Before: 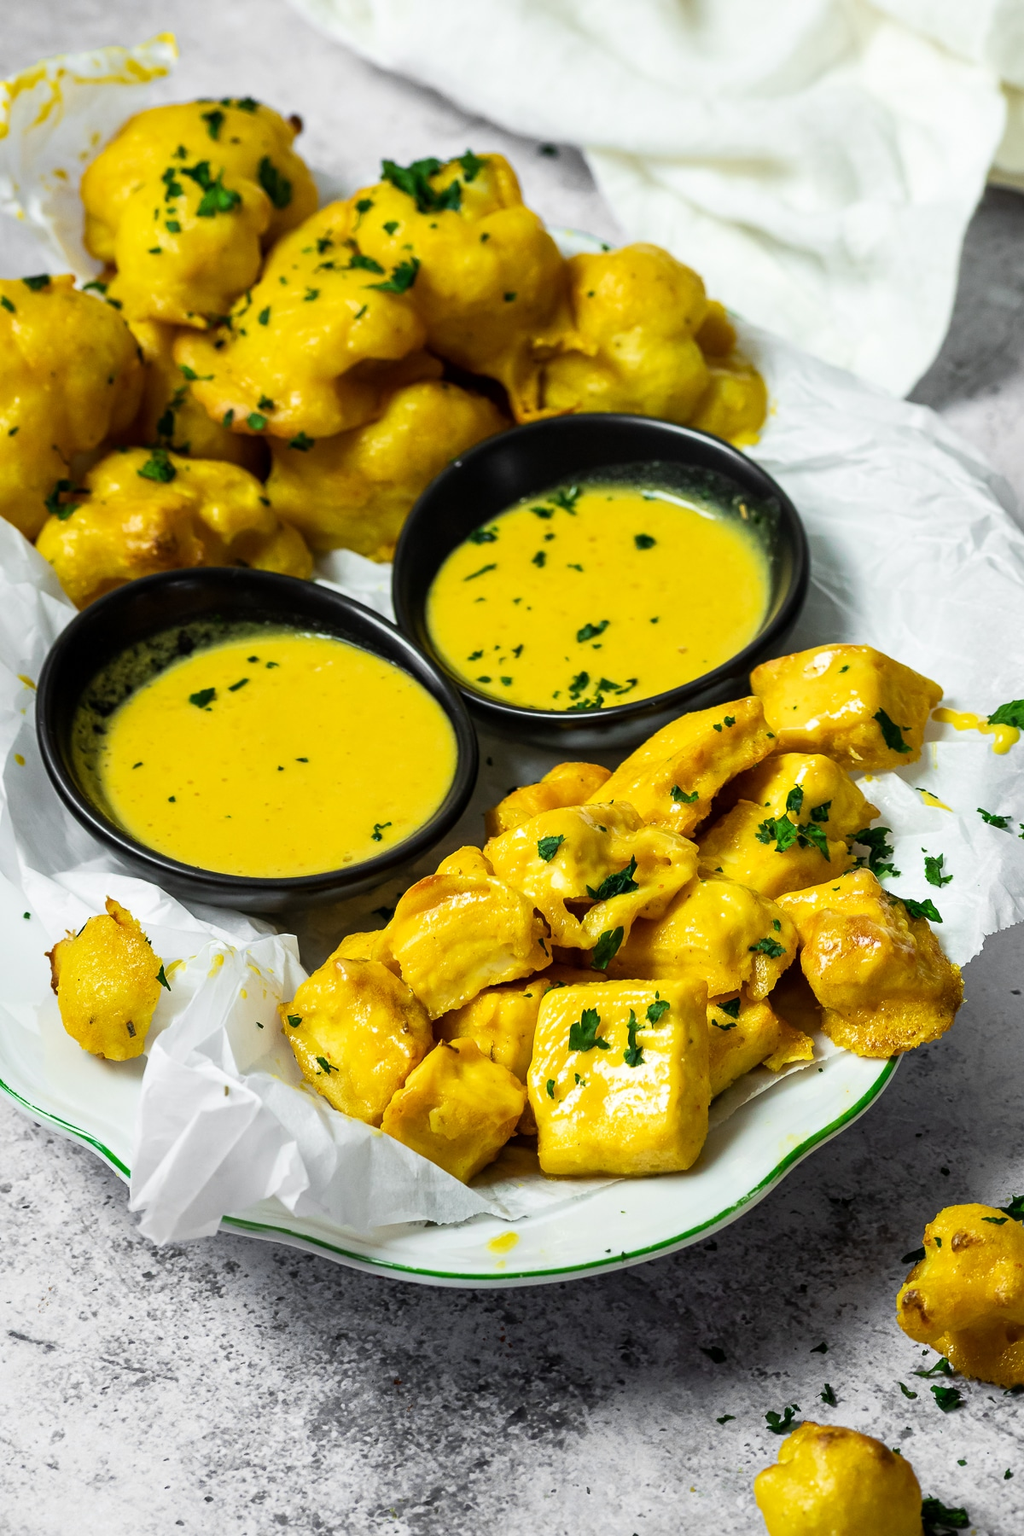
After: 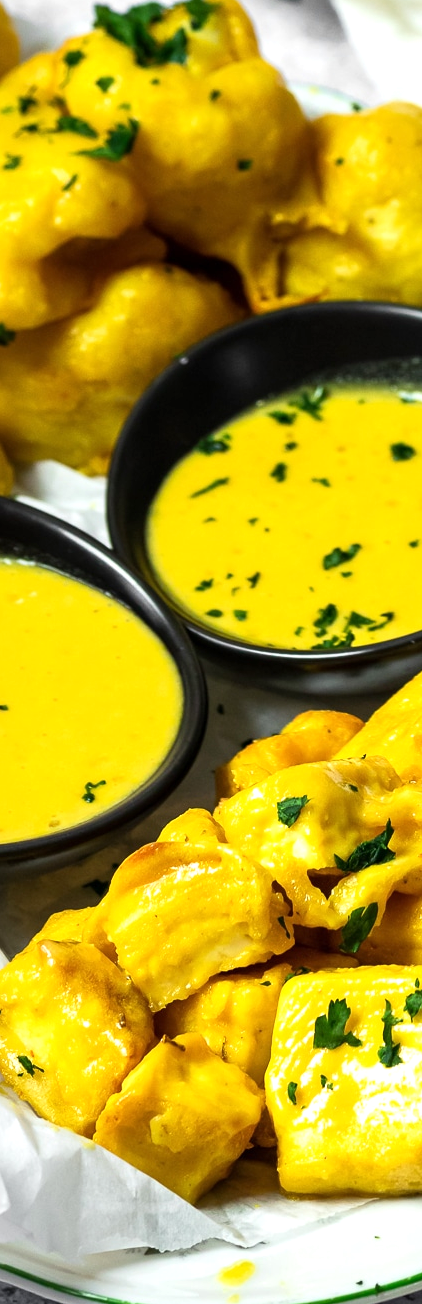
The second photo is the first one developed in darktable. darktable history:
crop and rotate: left 29.476%, top 10.214%, right 35.32%, bottom 17.333%
exposure: exposure 0.375 EV, compensate highlight preservation false
